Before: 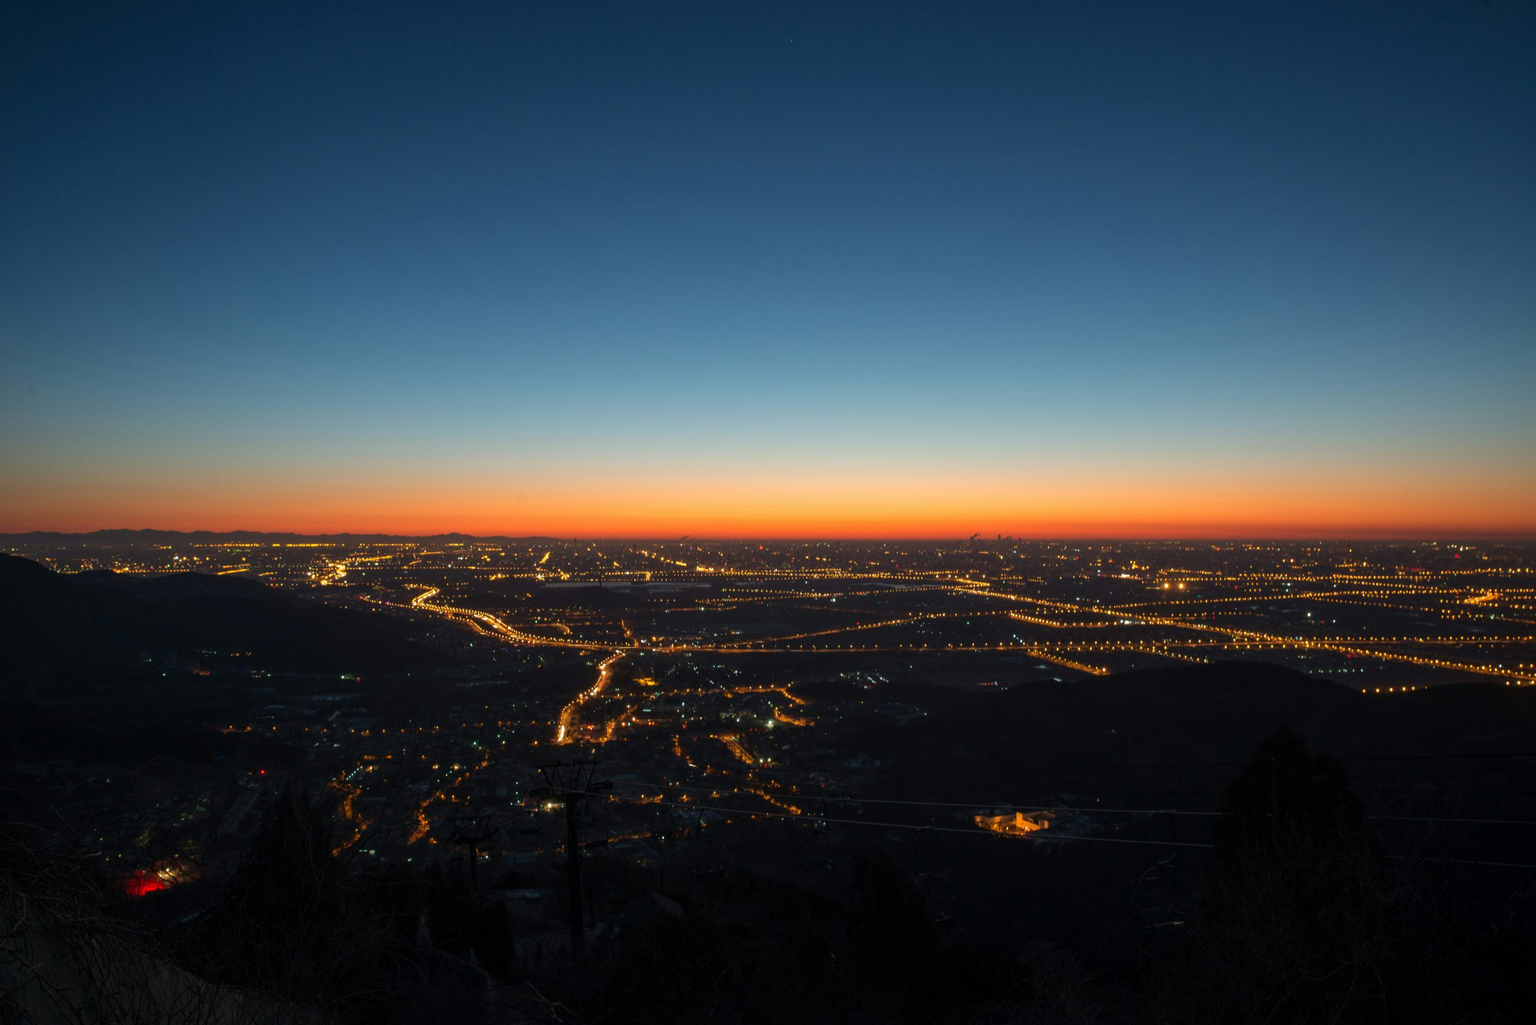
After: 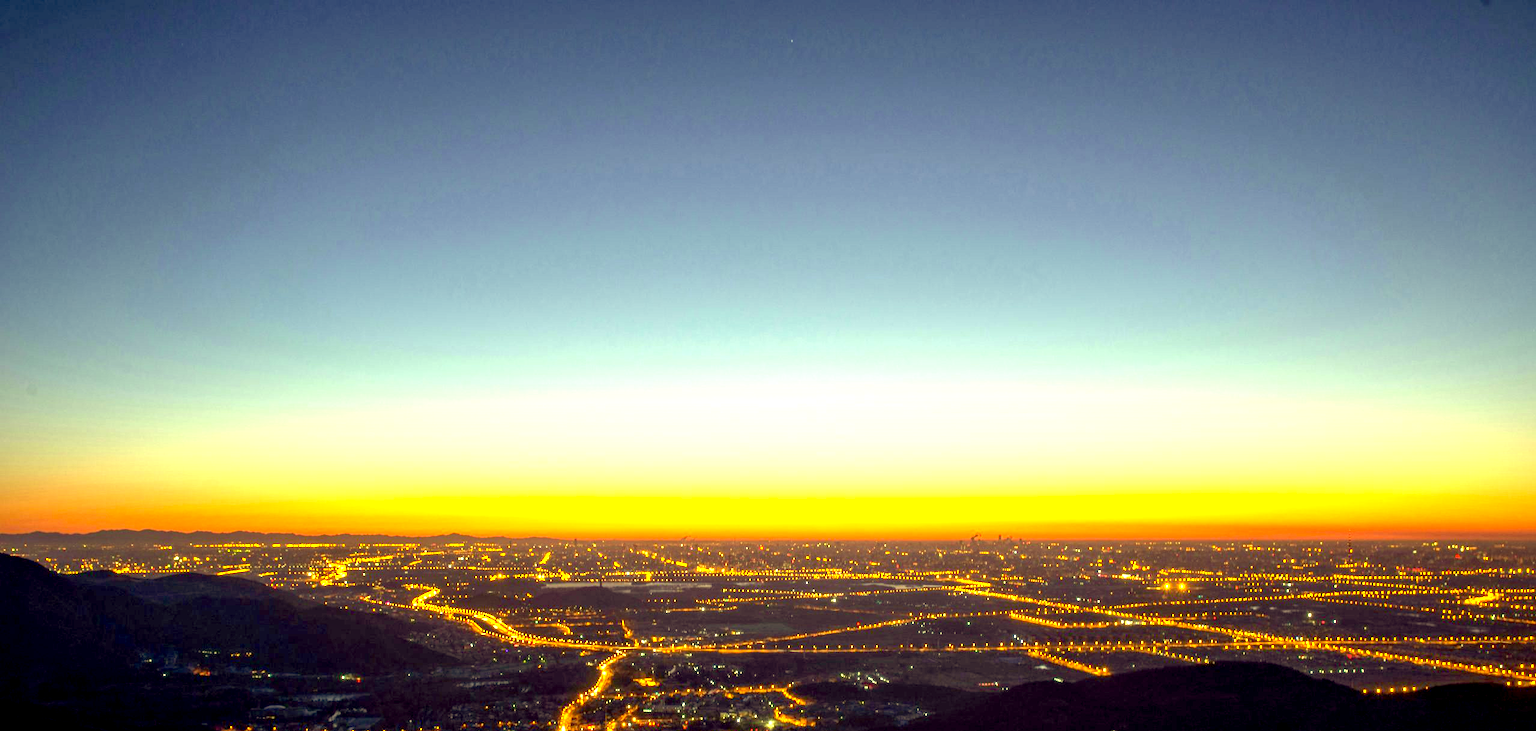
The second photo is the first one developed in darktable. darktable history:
local contrast: on, module defaults
color correction: highlights a* -0.482, highlights b* 40, shadows a* 9.8, shadows b* -0.161
crop: bottom 28.576%
exposure: black level correction 0.005, exposure 2.084 EV, compensate highlight preservation false
